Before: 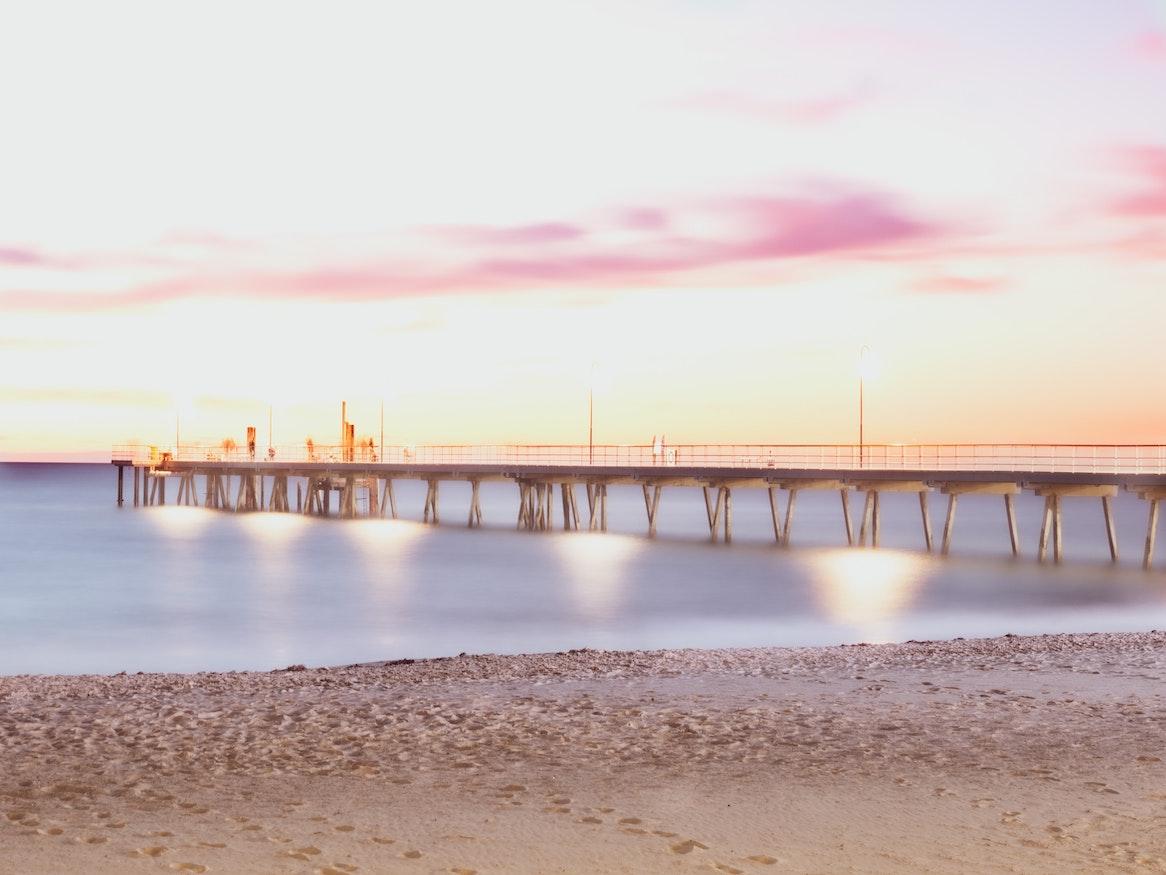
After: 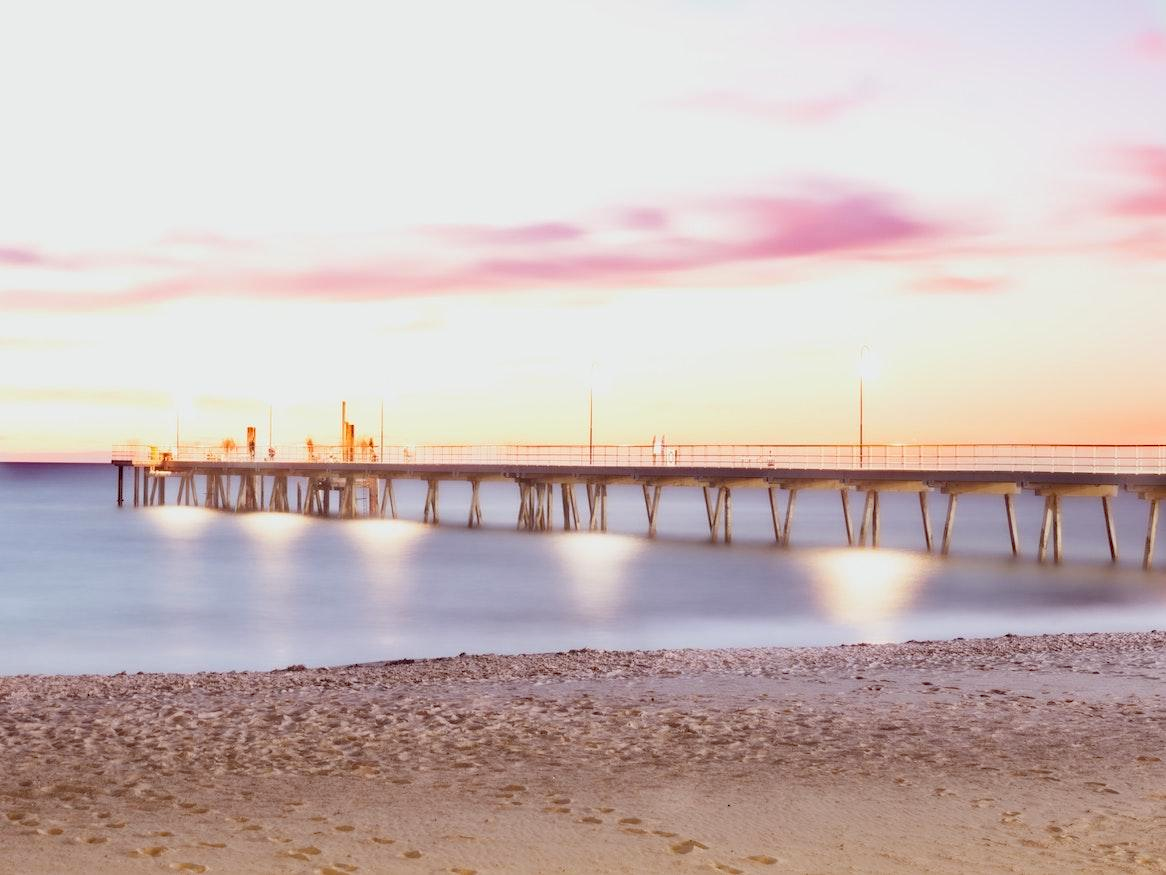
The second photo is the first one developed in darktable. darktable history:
haze removal: strength 0.287, distance 0.251, compatibility mode true, adaptive false
